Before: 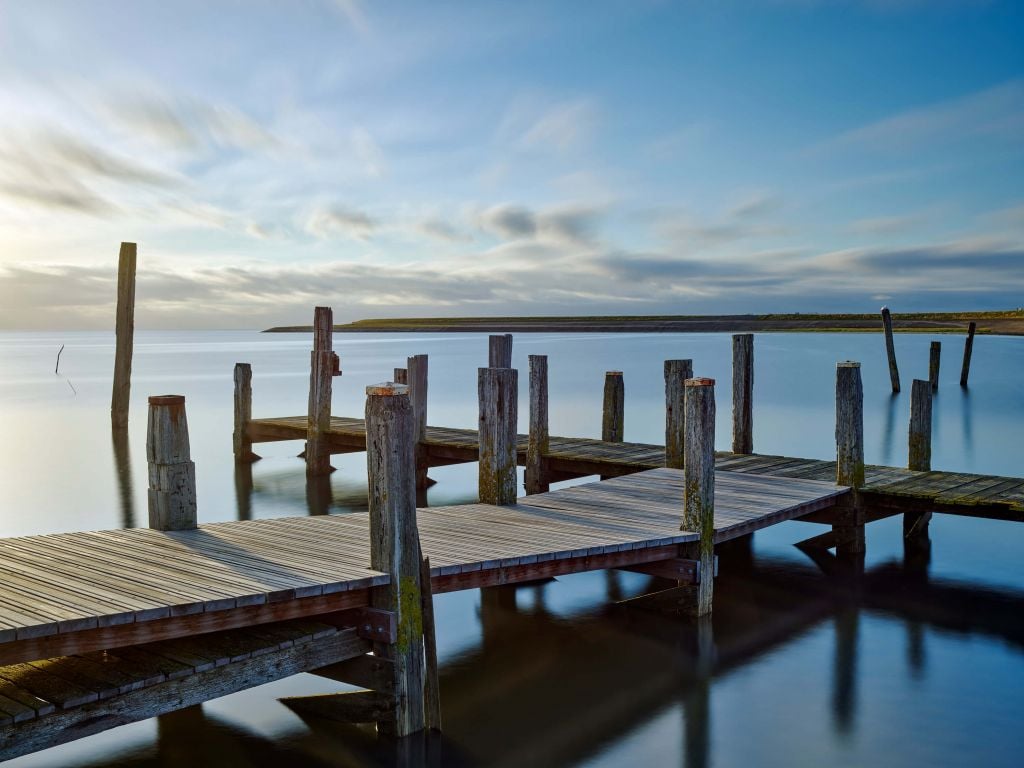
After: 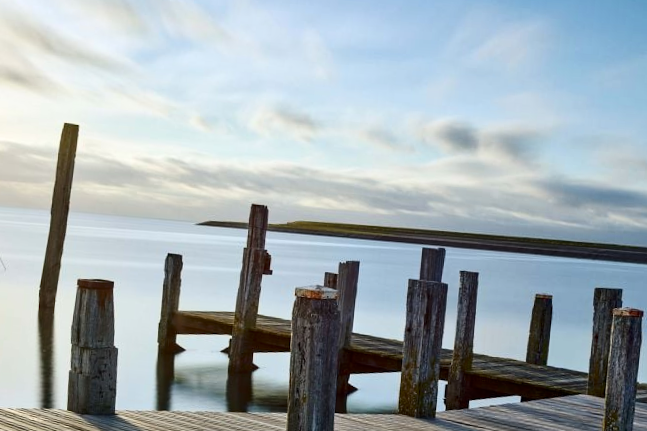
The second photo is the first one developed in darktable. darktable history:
crop and rotate: angle -4.99°, left 2.122%, top 6.945%, right 27.566%, bottom 30.519%
contrast brightness saturation: contrast 0.22
